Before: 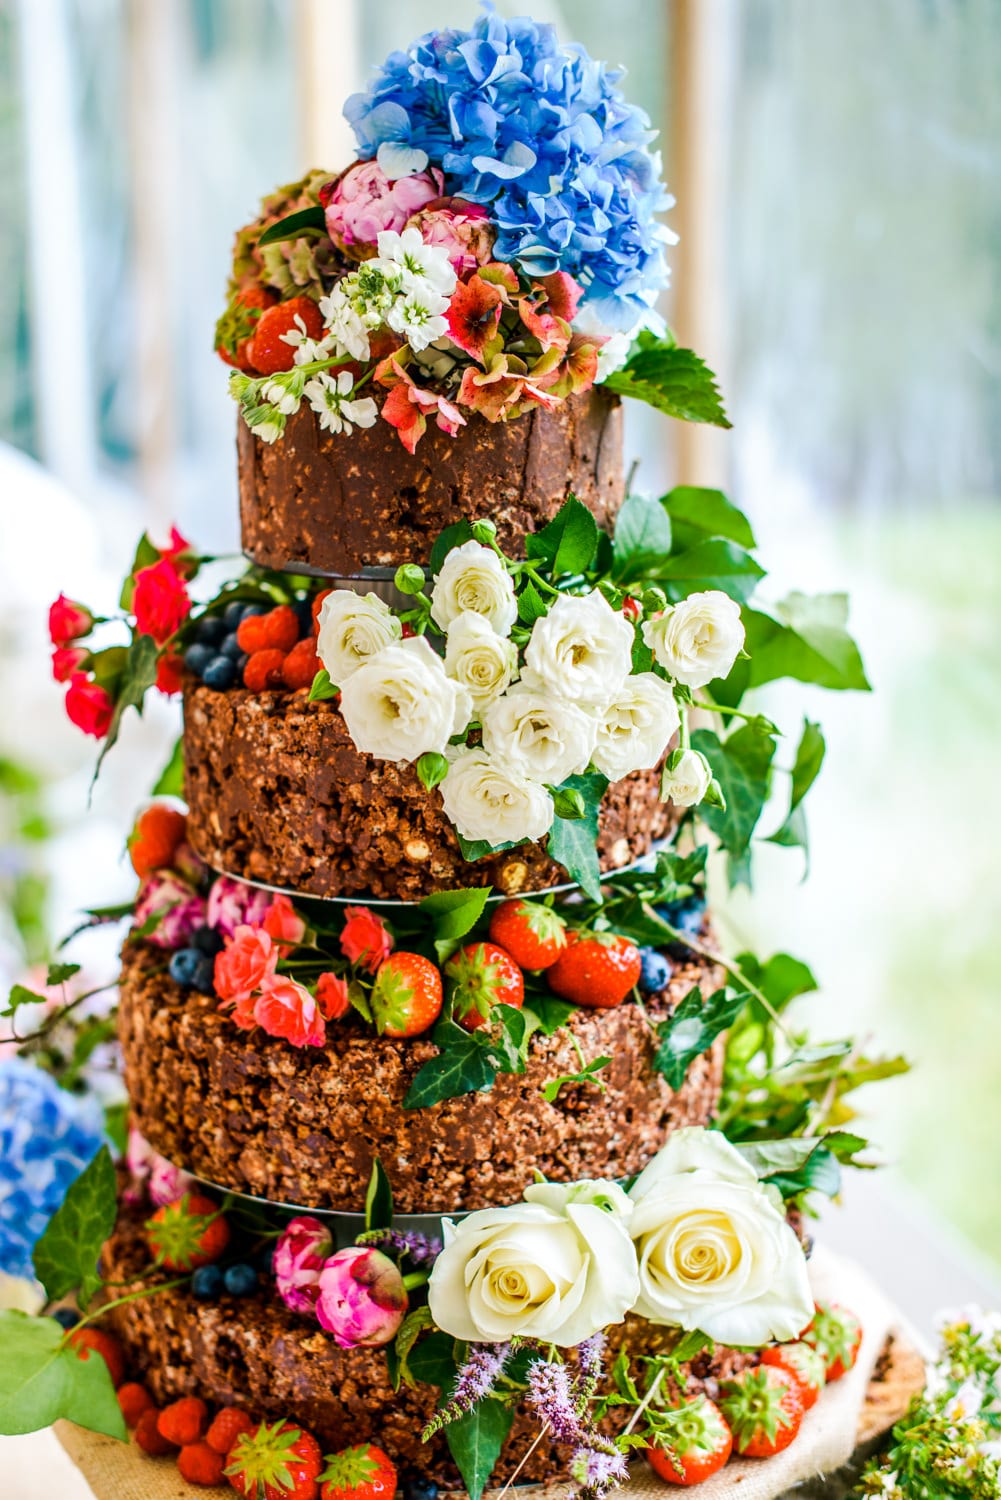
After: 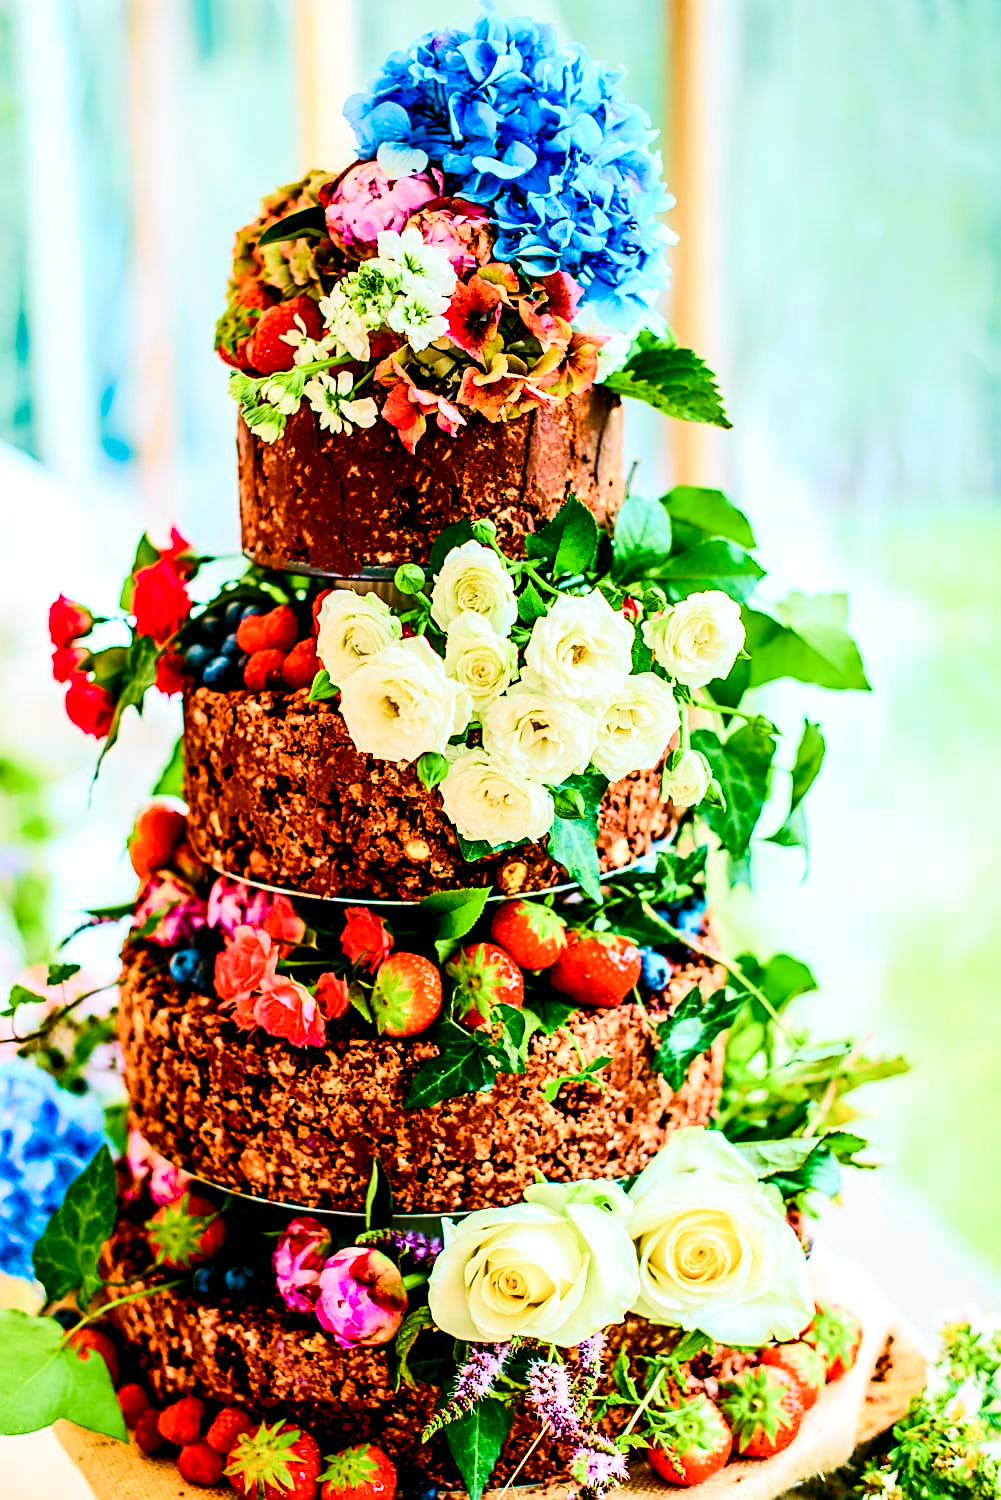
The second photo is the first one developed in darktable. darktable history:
color balance rgb: shadows lift › luminance -9.41%, highlights gain › luminance 17.6%, global offset › luminance -1.45%, perceptual saturation grading › highlights -17.77%, perceptual saturation grading › mid-tones 33.1%, perceptual saturation grading › shadows 50.52%, global vibrance 24.22%
sharpen: on, module defaults
tone curve: curves: ch0 [(0, 0.003) (0.044, 0.032) (0.12, 0.089) (0.197, 0.168) (0.281, 0.273) (0.468, 0.548) (0.588, 0.71) (0.701, 0.815) (0.86, 0.922) (1, 0.982)]; ch1 [(0, 0) (0.247, 0.215) (0.433, 0.382) (0.466, 0.426) (0.493, 0.481) (0.501, 0.5) (0.517, 0.524) (0.557, 0.582) (0.598, 0.651) (0.671, 0.735) (0.796, 0.85) (1, 1)]; ch2 [(0, 0) (0.249, 0.216) (0.357, 0.317) (0.448, 0.432) (0.478, 0.492) (0.498, 0.499) (0.517, 0.53) (0.537, 0.57) (0.569, 0.623) (0.61, 0.663) (0.706, 0.75) (0.808, 0.809) (0.991, 0.968)], color space Lab, independent channels, preserve colors none
